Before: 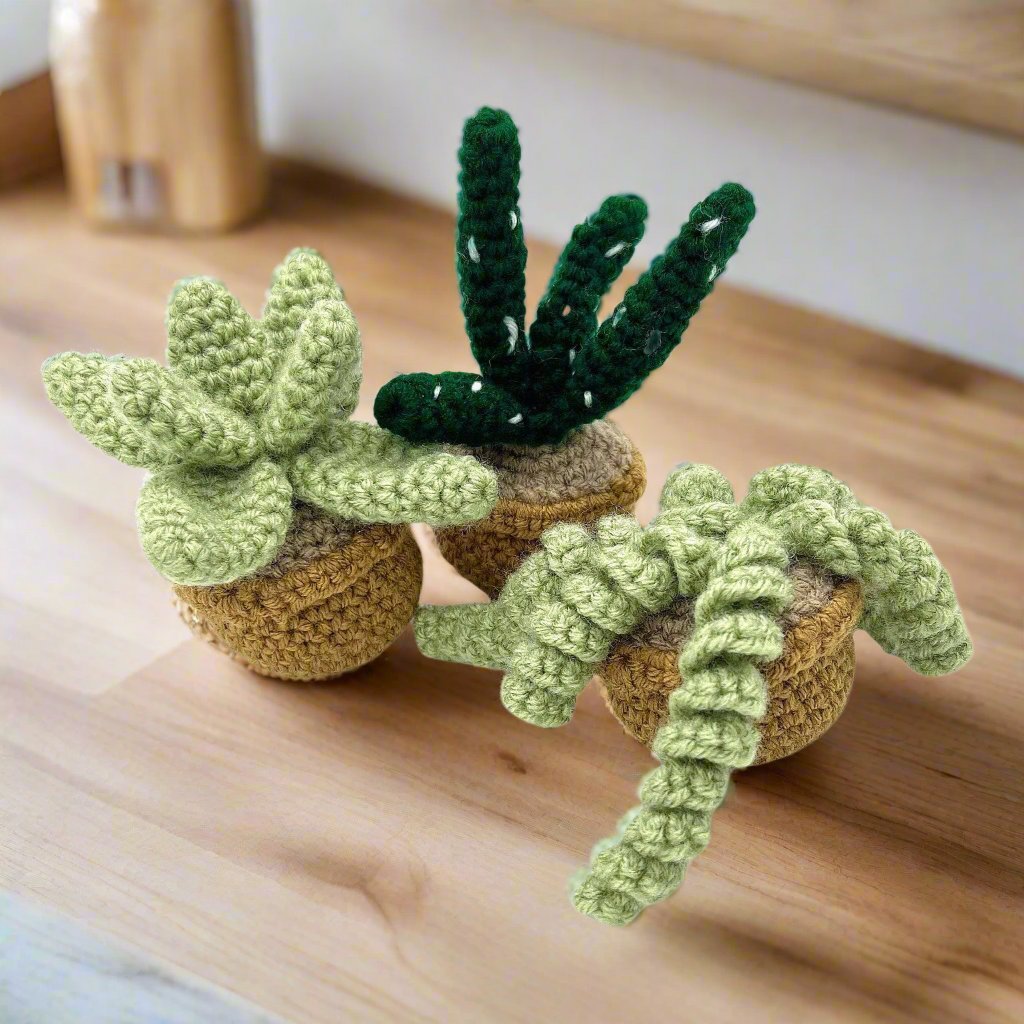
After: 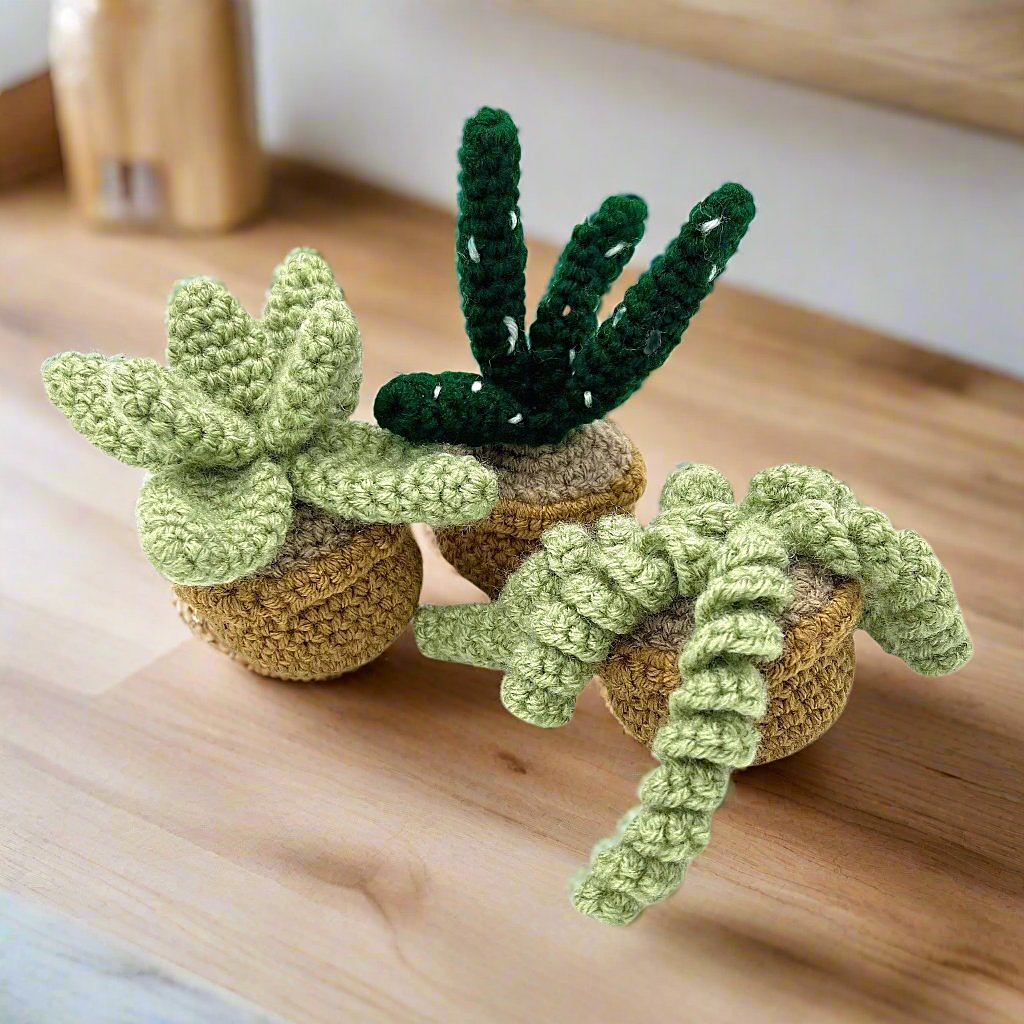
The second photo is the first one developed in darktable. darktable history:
sharpen: on, module defaults
exposure: compensate highlight preservation false
white balance: emerald 1
